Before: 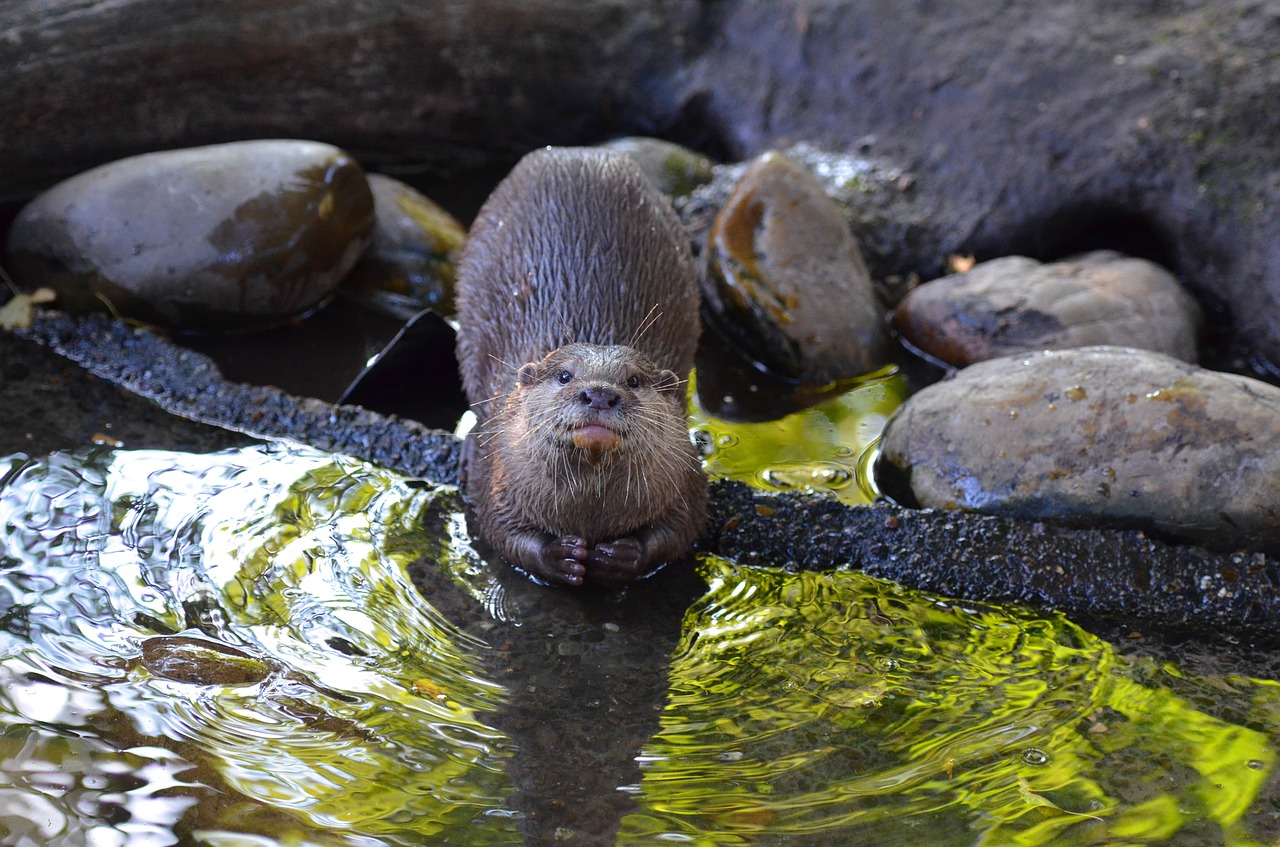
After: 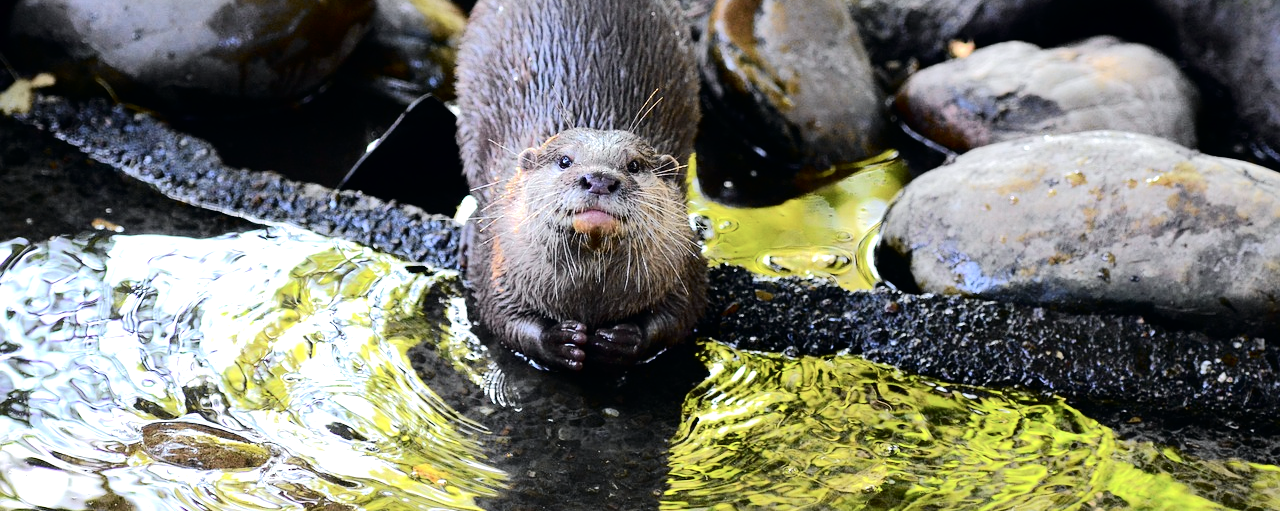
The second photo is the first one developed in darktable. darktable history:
crop and rotate: top 25.6%, bottom 13.952%
tone equalizer: -8 EV -0.754 EV, -7 EV -0.708 EV, -6 EV -0.569 EV, -5 EV -0.406 EV, -3 EV 0.396 EV, -2 EV 0.6 EV, -1 EV 0.691 EV, +0 EV 0.759 EV, mask exposure compensation -0.511 EV
tone curve: curves: ch0 [(0, 0) (0.037, 0.011) (0.135, 0.093) (0.266, 0.281) (0.461, 0.555) (0.581, 0.716) (0.675, 0.793) (0.767, 0.849) (0.91, 0.924) (1, 0.979)]; ch1 [(0, 0) (0.292, 0.278) (0.419, 0.423) (0.493, 0.492) (0.506, 0.5) (0.534, 0.529) (0.562, 0.562) (0.641, 0.663) (0.754, 0.76) (1, 1)]; ch2 [(0, 0) (0.294, 0.3) (0.361, 0.372) (0.429, 0.445) (0.478, 0.486) (0.502, 0.498) (0.518, 0.522) (0.531, 0.549) (0.561, 0.579) (0.64, 0.645) (0.7, 0.7) (0.861, 0.808) (1, 0.951)], color space Lab, independent channels, preserve colors none
